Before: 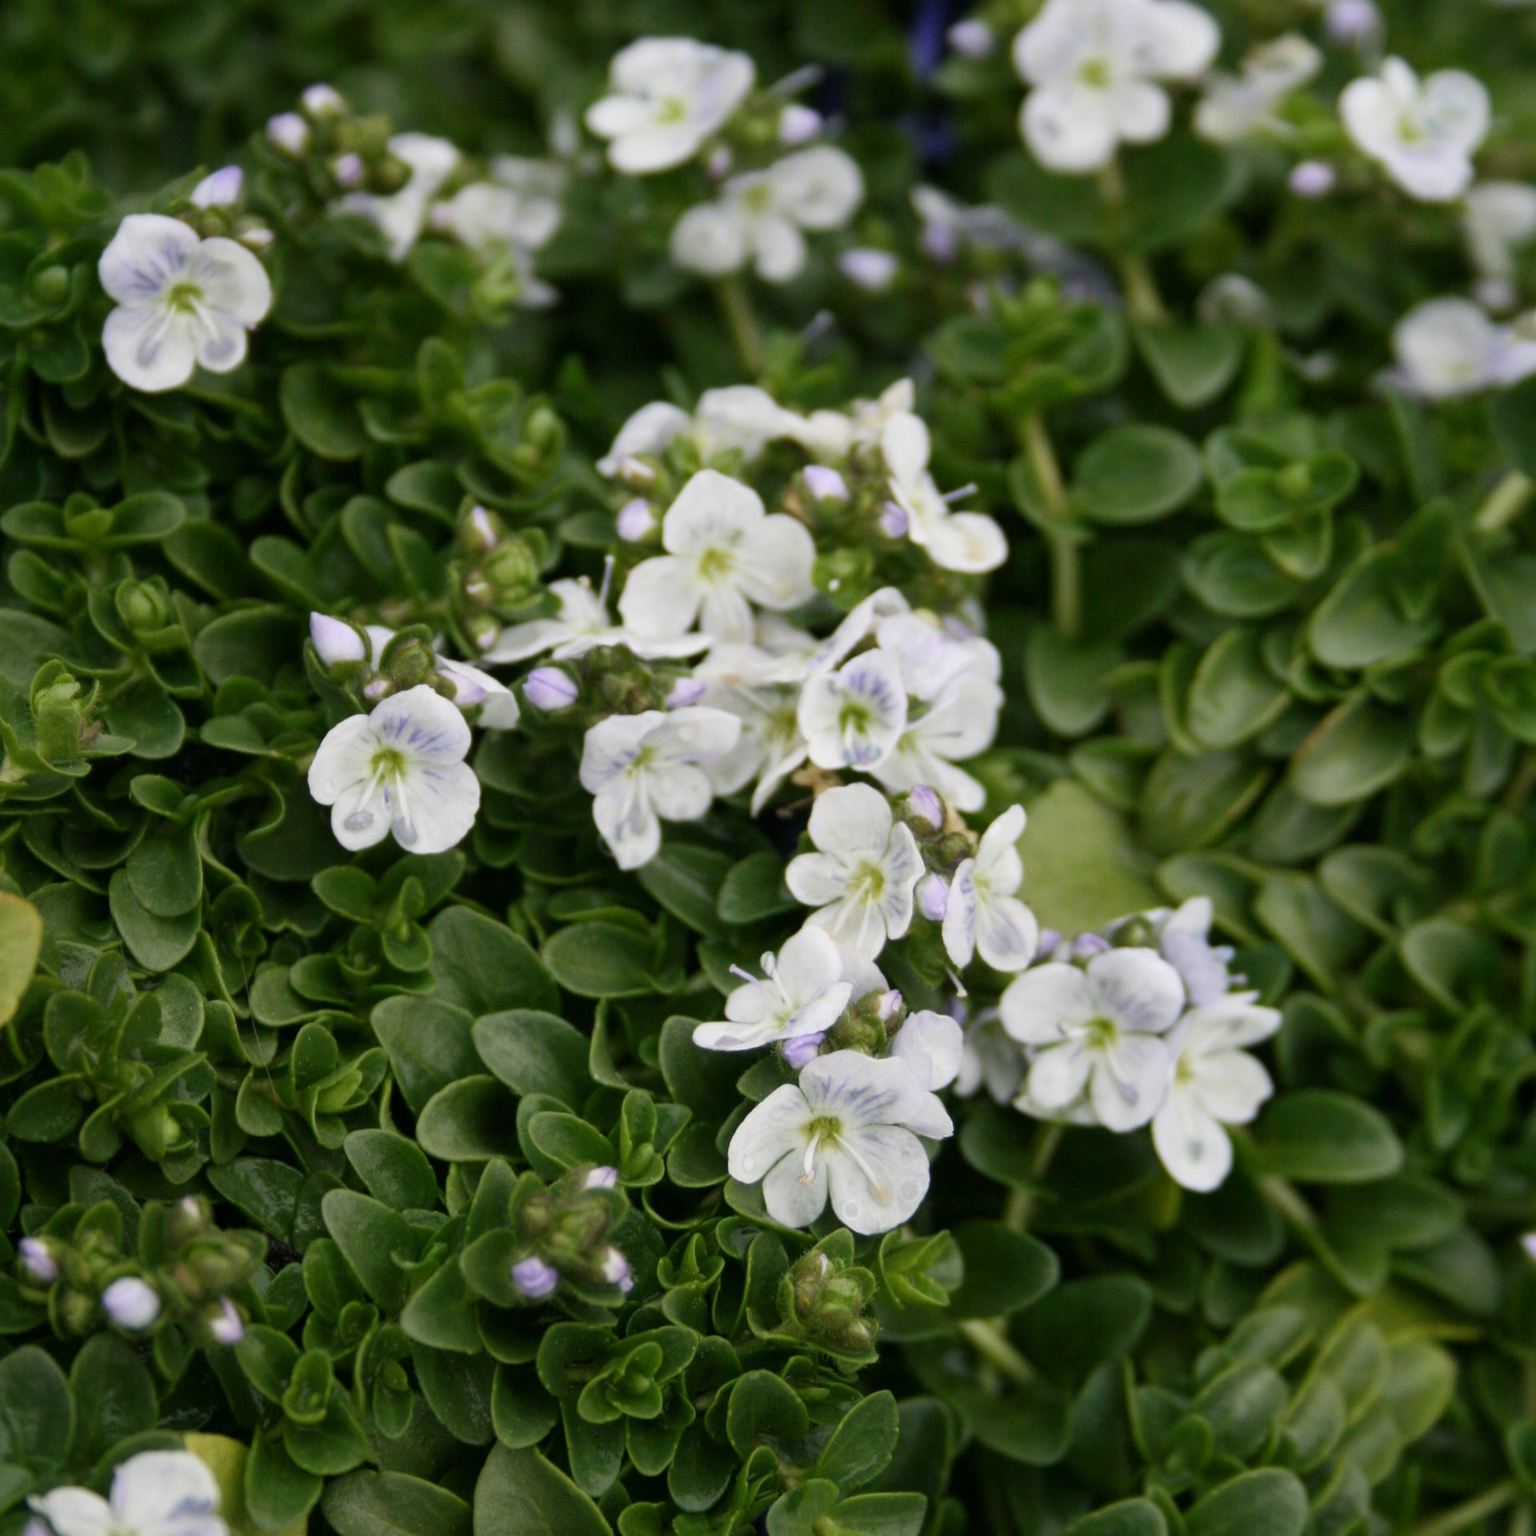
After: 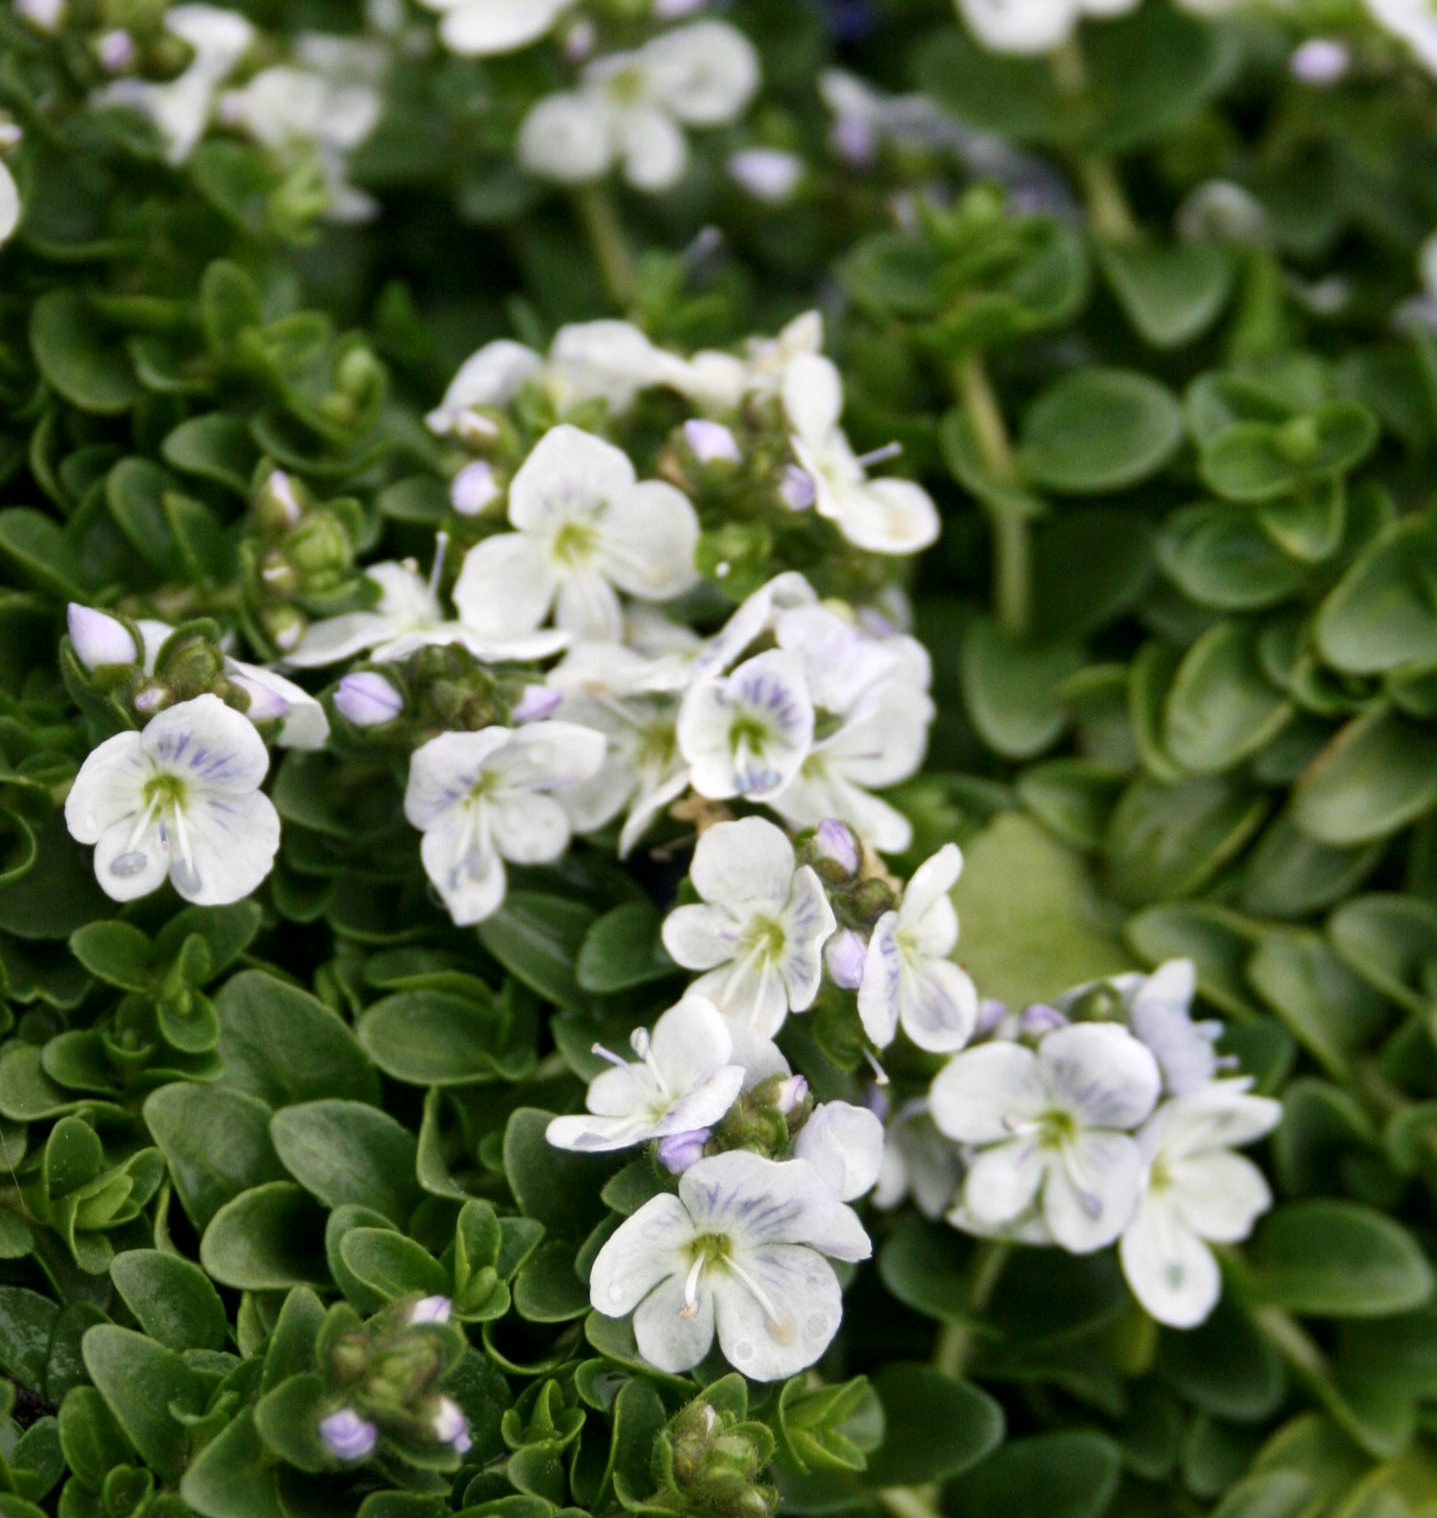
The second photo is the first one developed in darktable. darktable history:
crop: left 16.672%, top 8.473%, right 8.359%, bottom 12.422%
exposure: exposure 0.202 EV, compensate highlight preservation false
local contrast: mode bilateral grid, contrast 19, coarseness 49, detail 119%, midtone range 0.2
